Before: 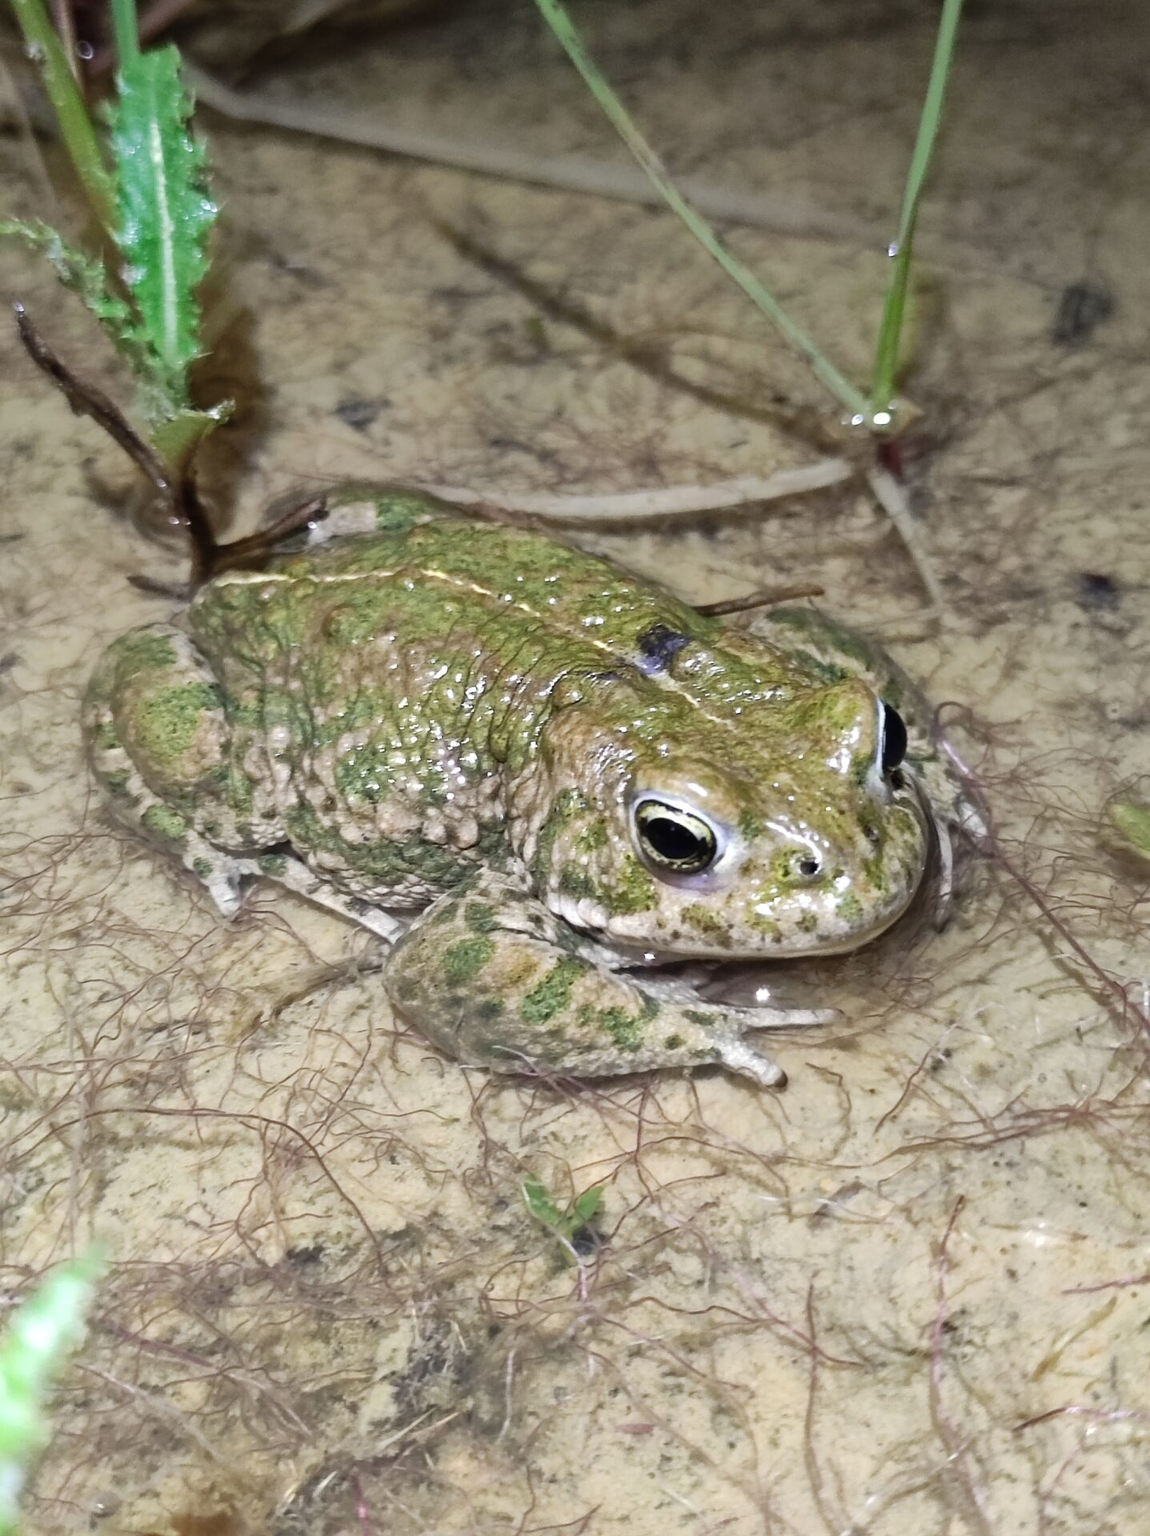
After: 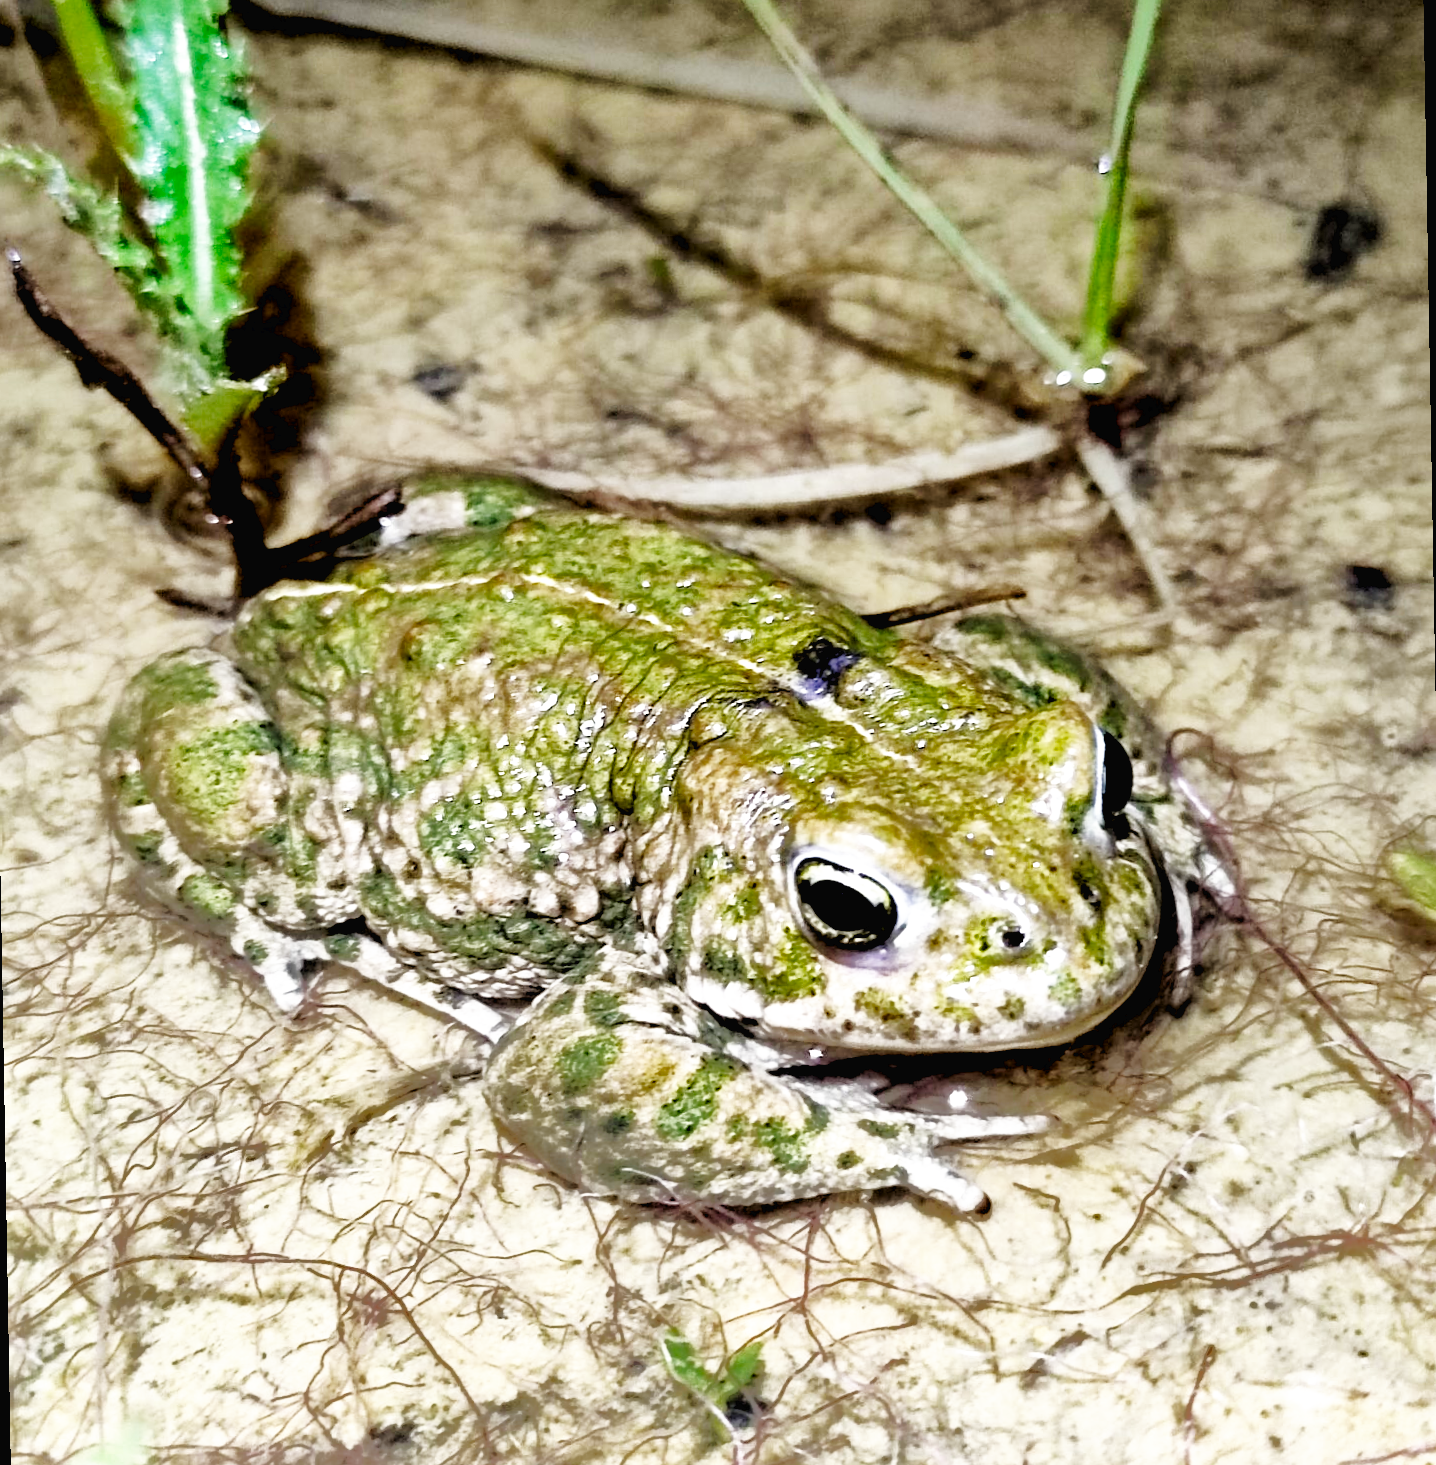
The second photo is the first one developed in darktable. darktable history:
crop and rotate: top 5.667%, bottom 14.937%
contrast brightness saturation: contrast 0.07, brightness -0.14, saturation 0.11
rgb levels: levels [[0.034, 0.472, 0.904], [0, 0.5, 1], [0, 0.5, 1]]
color balance: contrast 8.5%, output saturation 105%
shadows and highlights: highlights -60
base curve: curves: ch0 [(0, 0.003) (0.001, 0.002) (0.006, 0.004) (0.02, 0.022) (0.048, 0.086) (0.094, 0.234) (0.162, 0.431) (0.258, 0.629) (0.385, 0.8) (0.548, 0.918) (0.751, 0.988) (1, 1)], preserve colors none
rotate and perspective: rotation -1°, crop left 0.011, crop right 0.989, crop top 0.025, crop bottom 0.975
